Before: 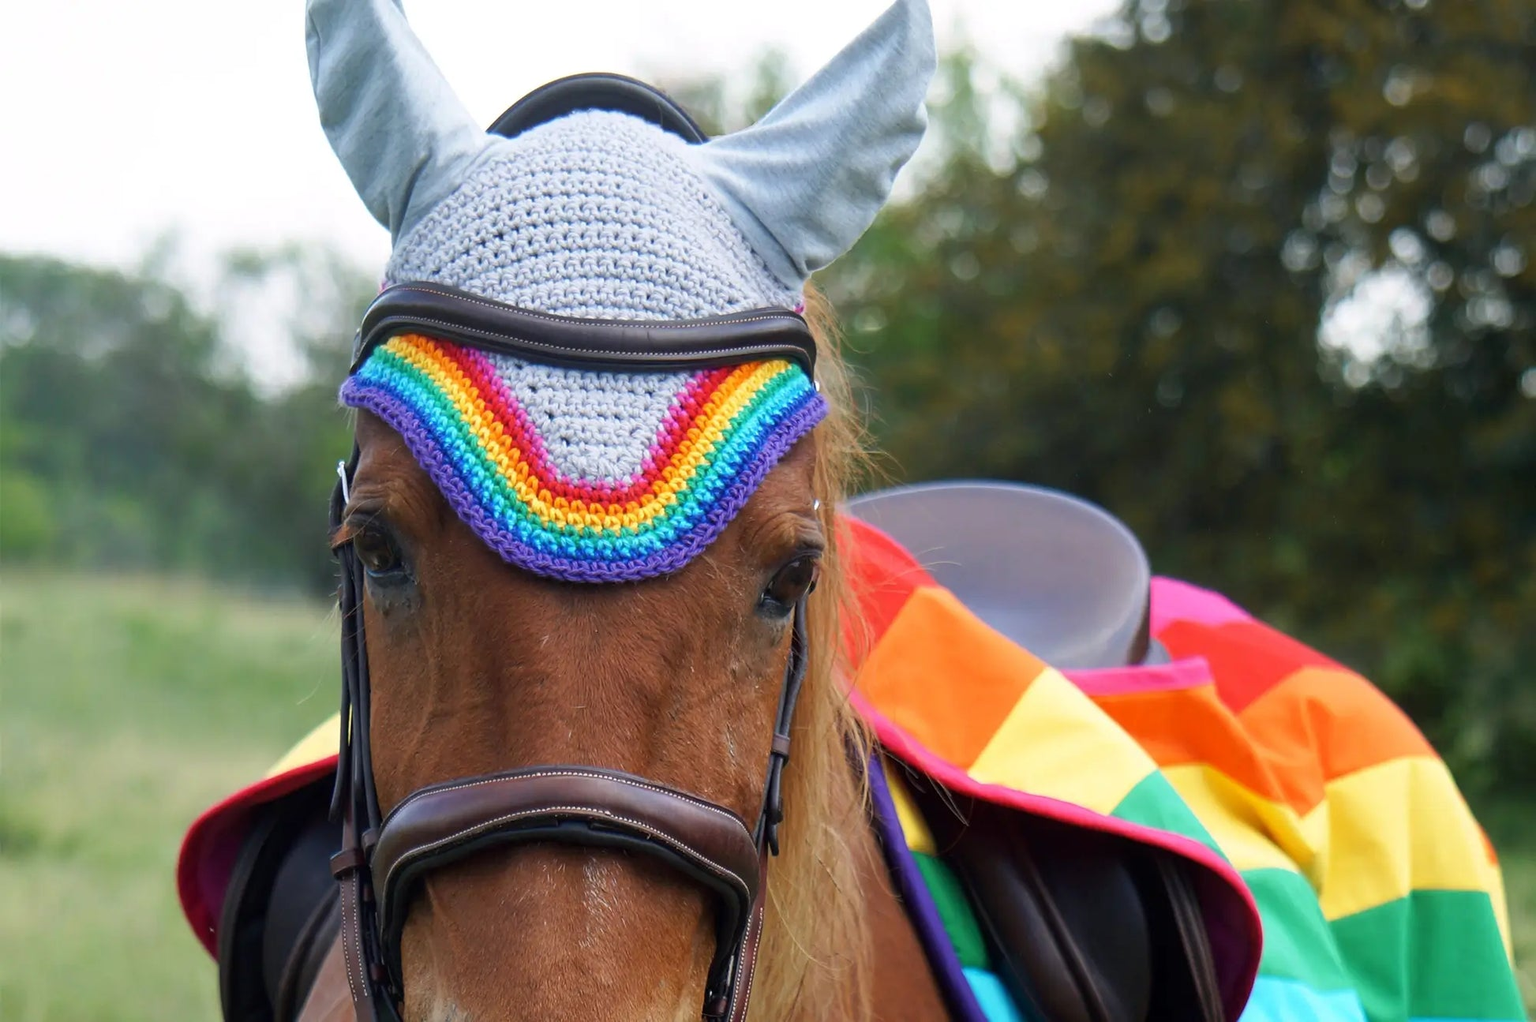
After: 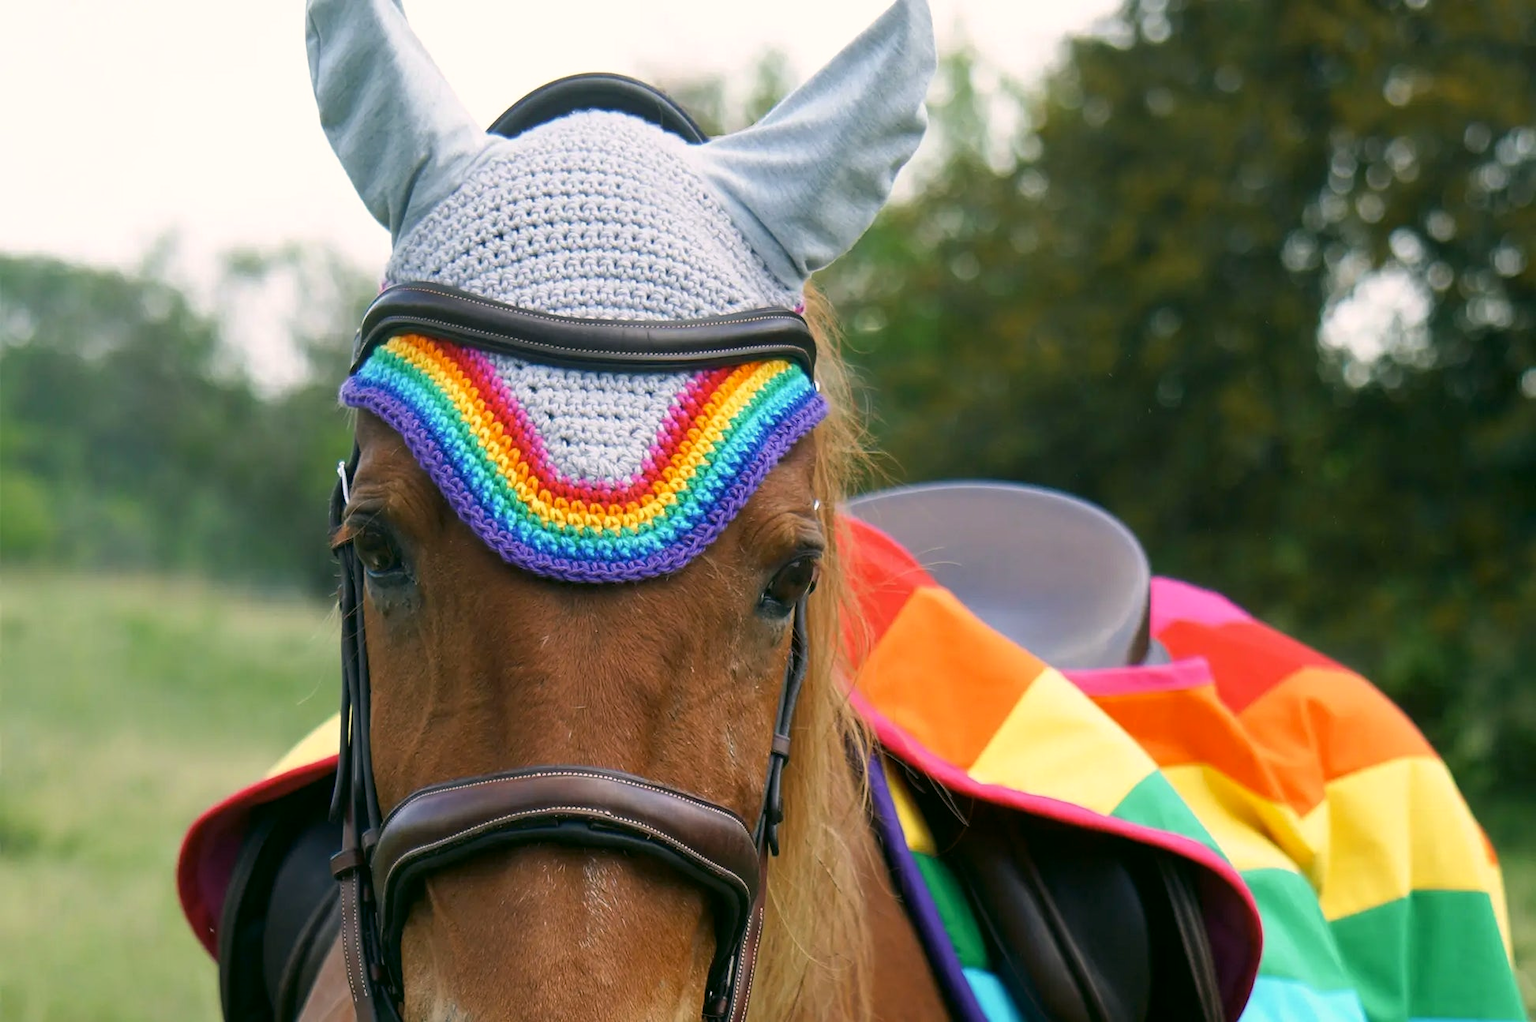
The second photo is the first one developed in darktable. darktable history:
color correction: highlights a* 3.99, highlights b* 4.99, shadows a* -7.57, shadows b* 4.7
